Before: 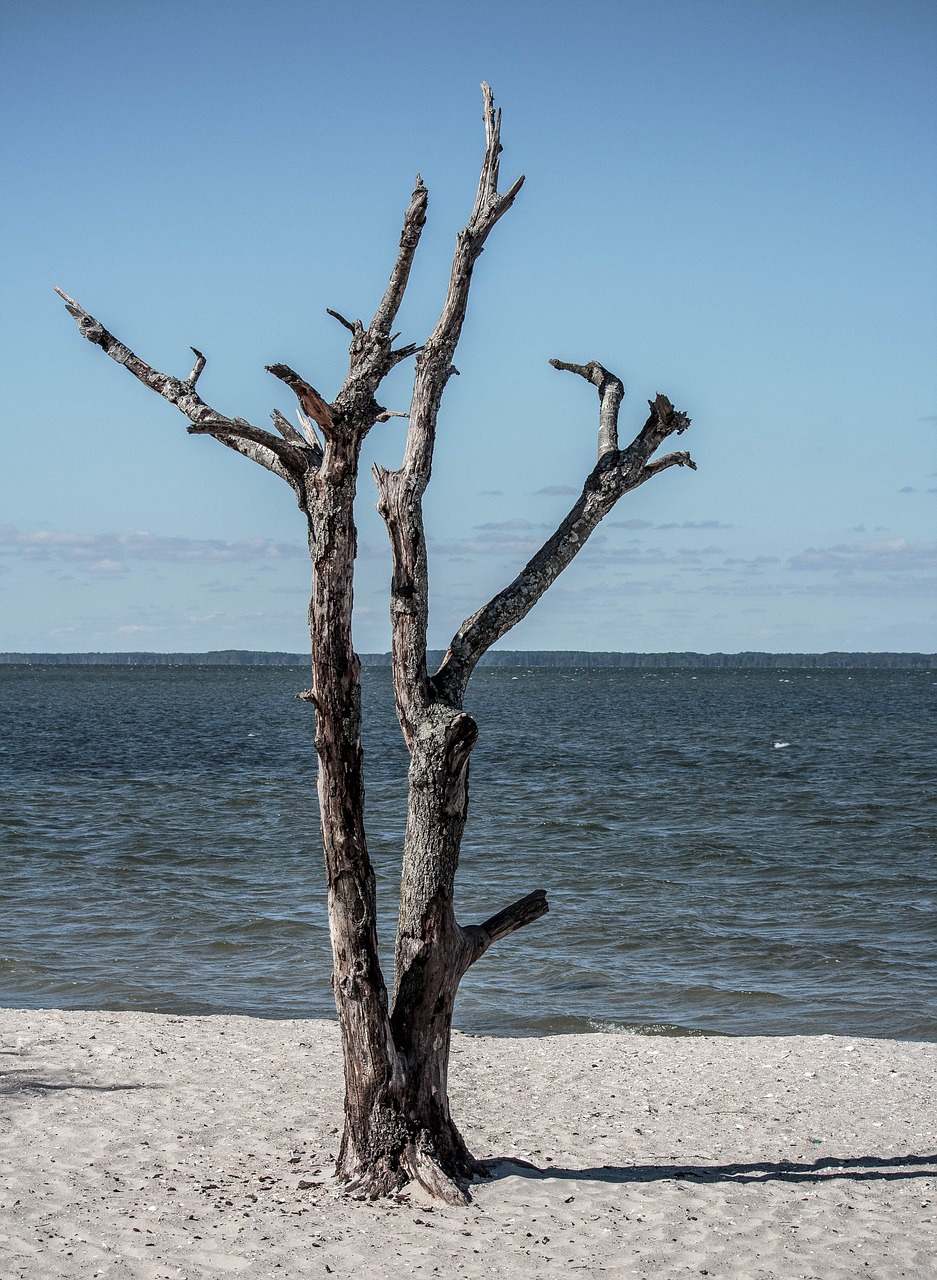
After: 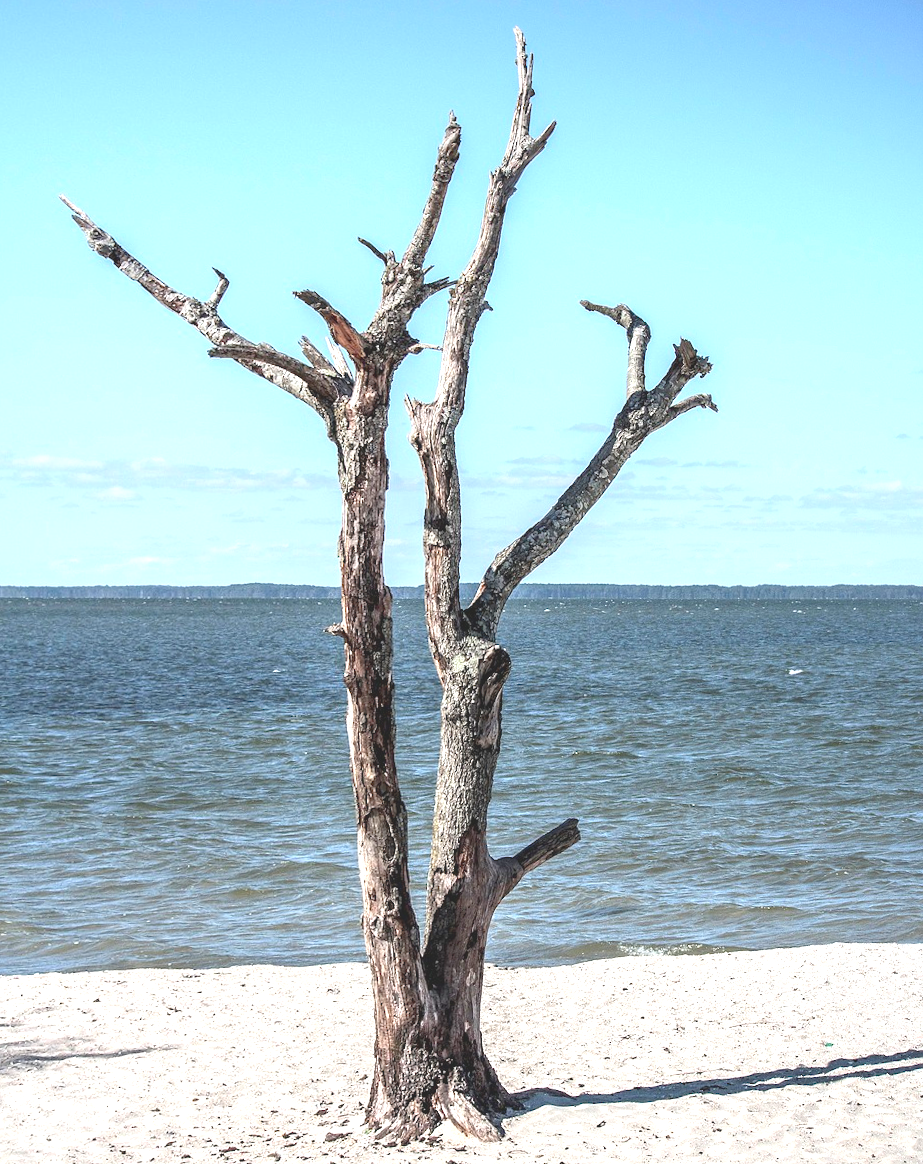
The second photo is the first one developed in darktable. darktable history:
contrast brightness saturation: contrast -0.28
rotate and perspective: rotation -0.013°, lens shift (vertical) -0.027, lens shift (horizontal) 0.178, crop left 0.016, crop right 0.989, crop top 0.082, crop bottom 0.918
exposure: black level correction 0, exposure 1.741 EV, compensate exposure bias true, compensate highlight preservation false
